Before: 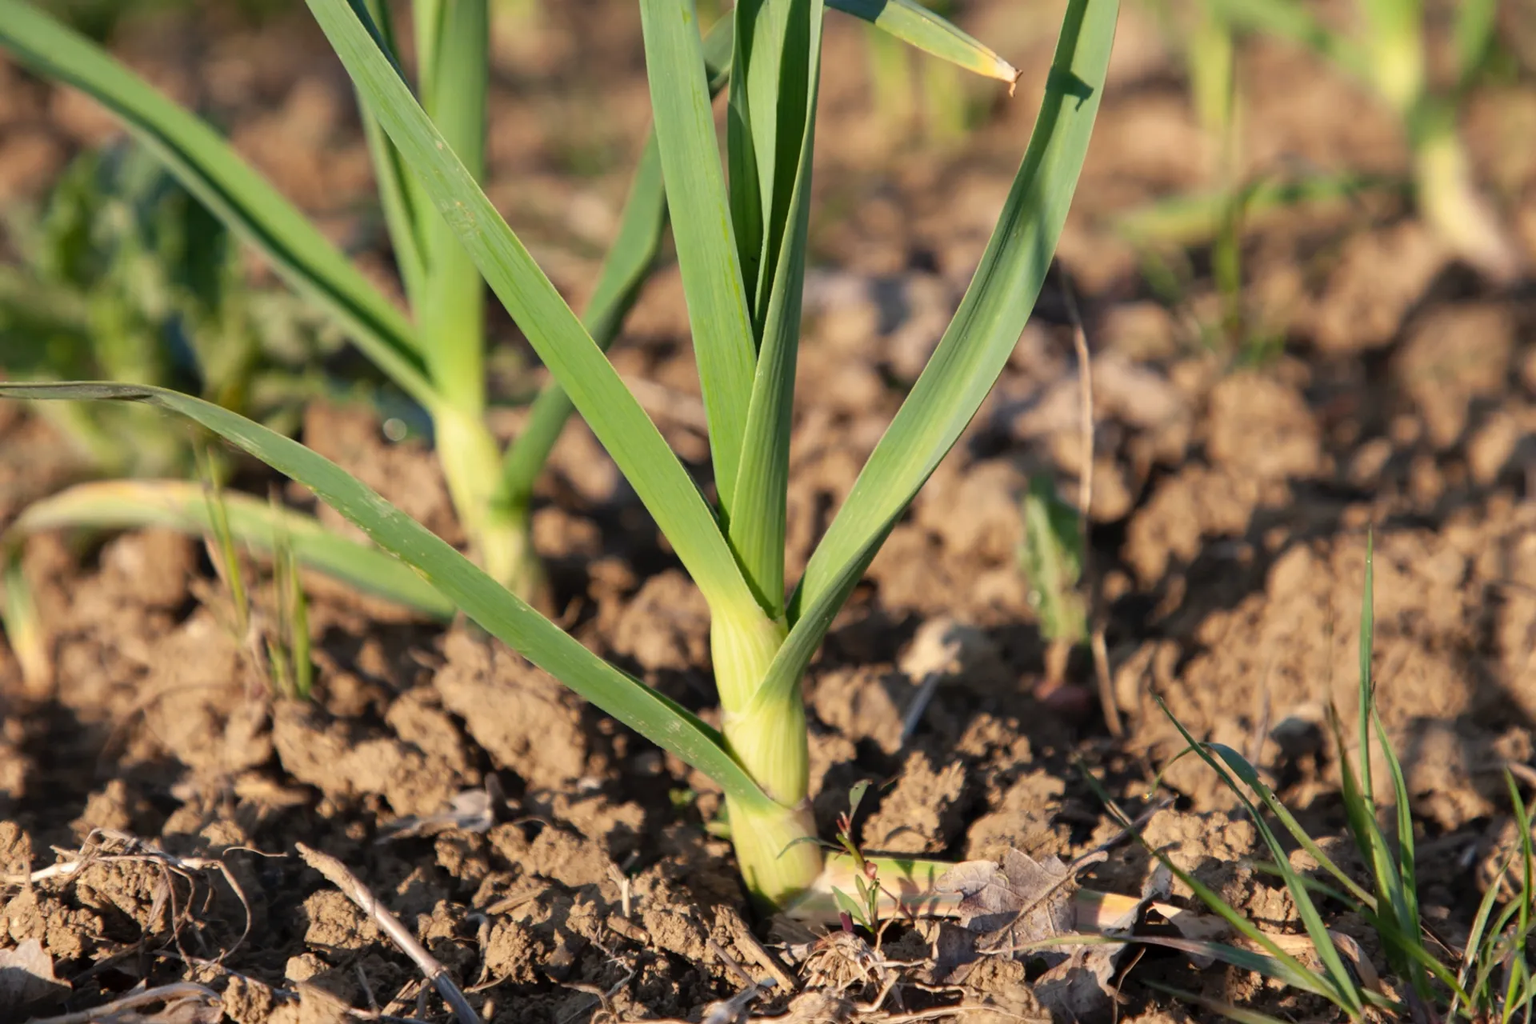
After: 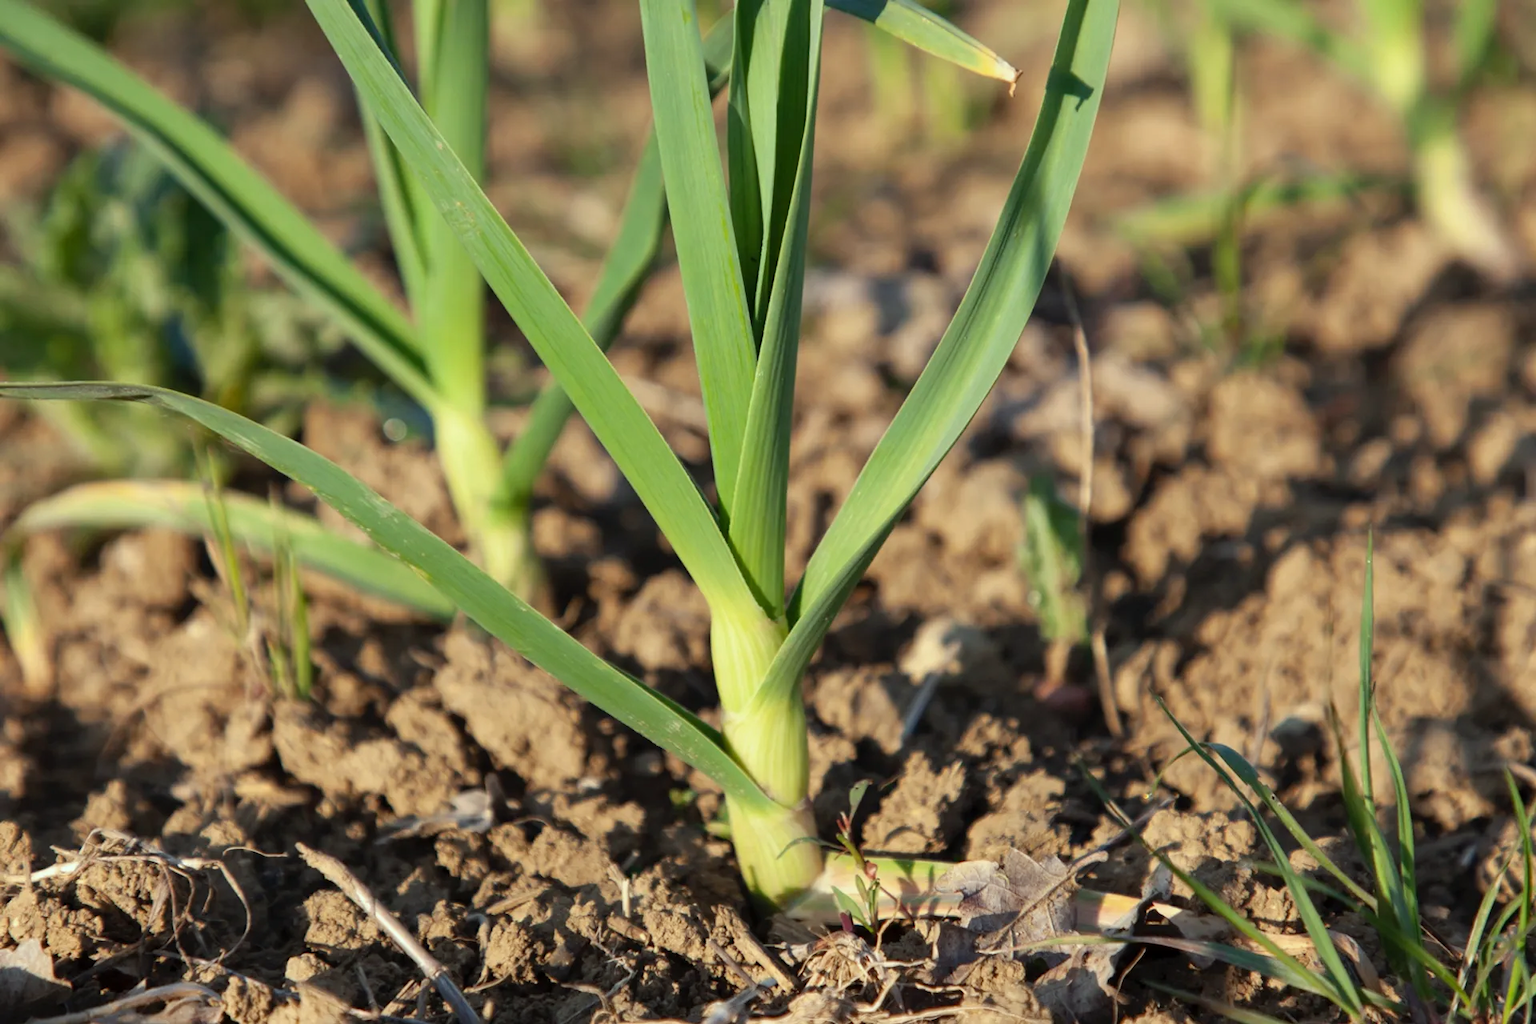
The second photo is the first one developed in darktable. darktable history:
color correction: highlights a* -6.6, highlights b* 0.413
